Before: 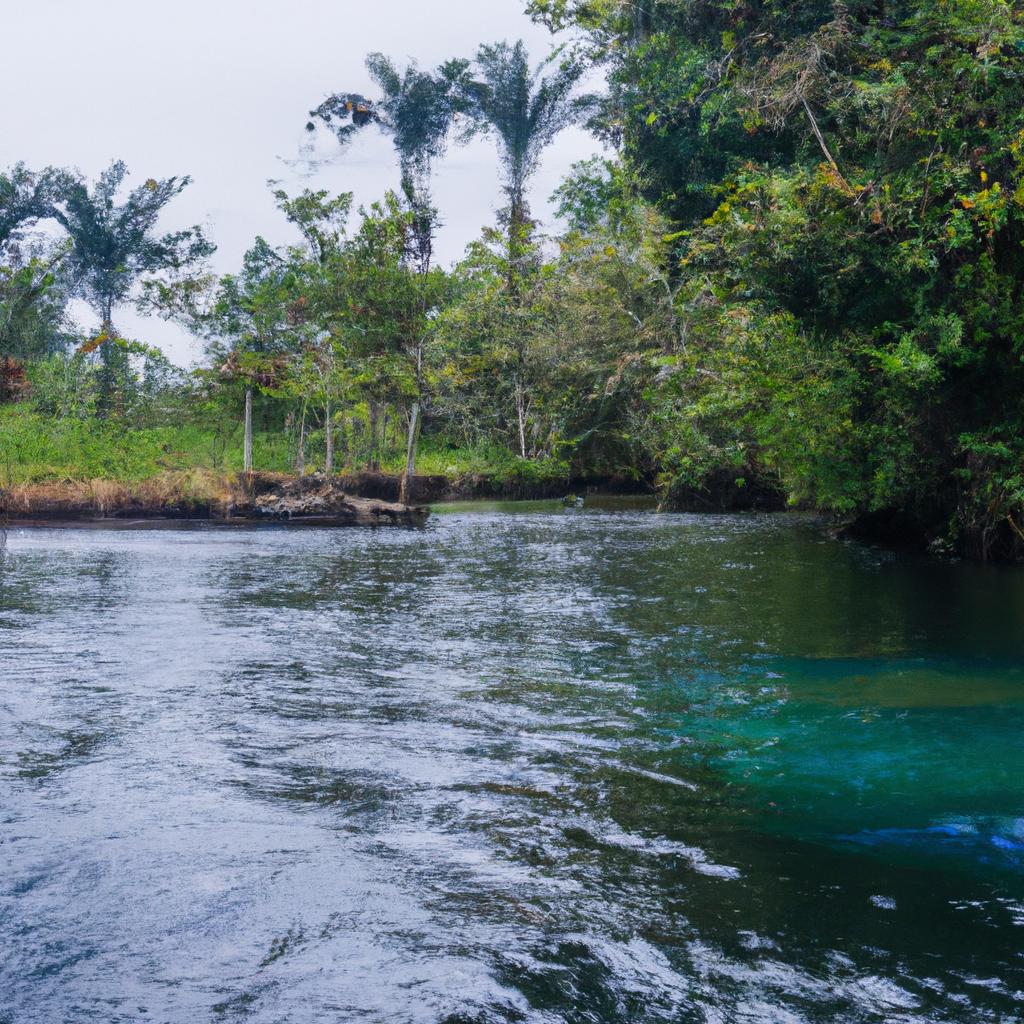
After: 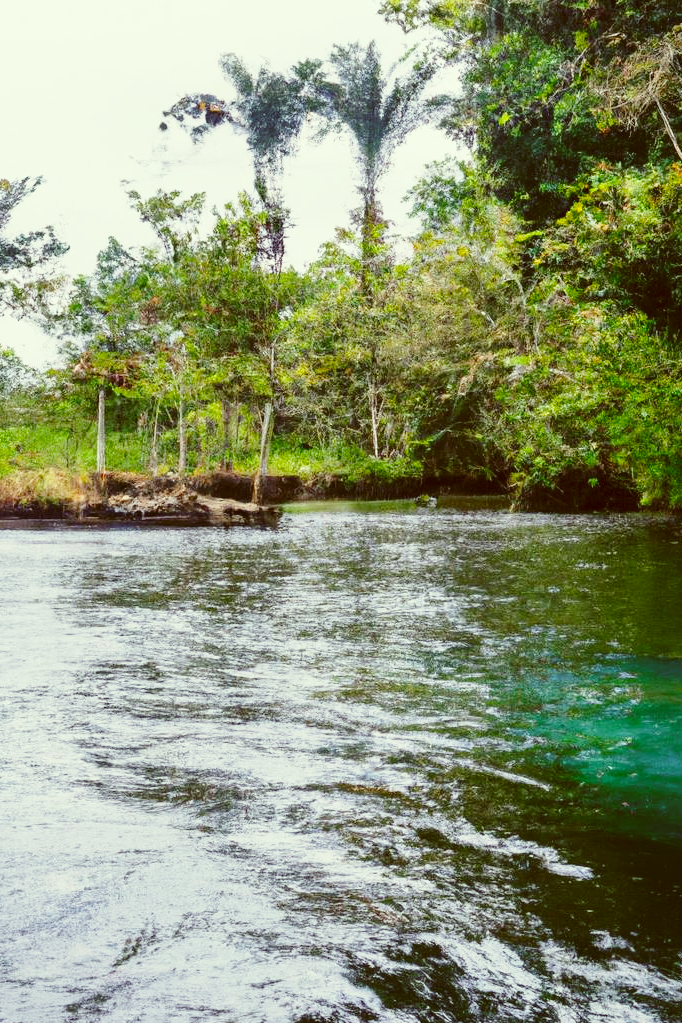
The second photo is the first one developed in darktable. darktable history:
color correction: highlights a* -5.3, highlights b* 9.8, shadows a* 9.8, shadows b* 24.26
base curve: curves: ch0 [(0, 0) (0.028, 0.03) (0.121, 0.232) (0.46, 0.748) (0.859, 0.968) (1, 1)], preserve colors none
crop and rotate: left 14.385%, right 18.948%
